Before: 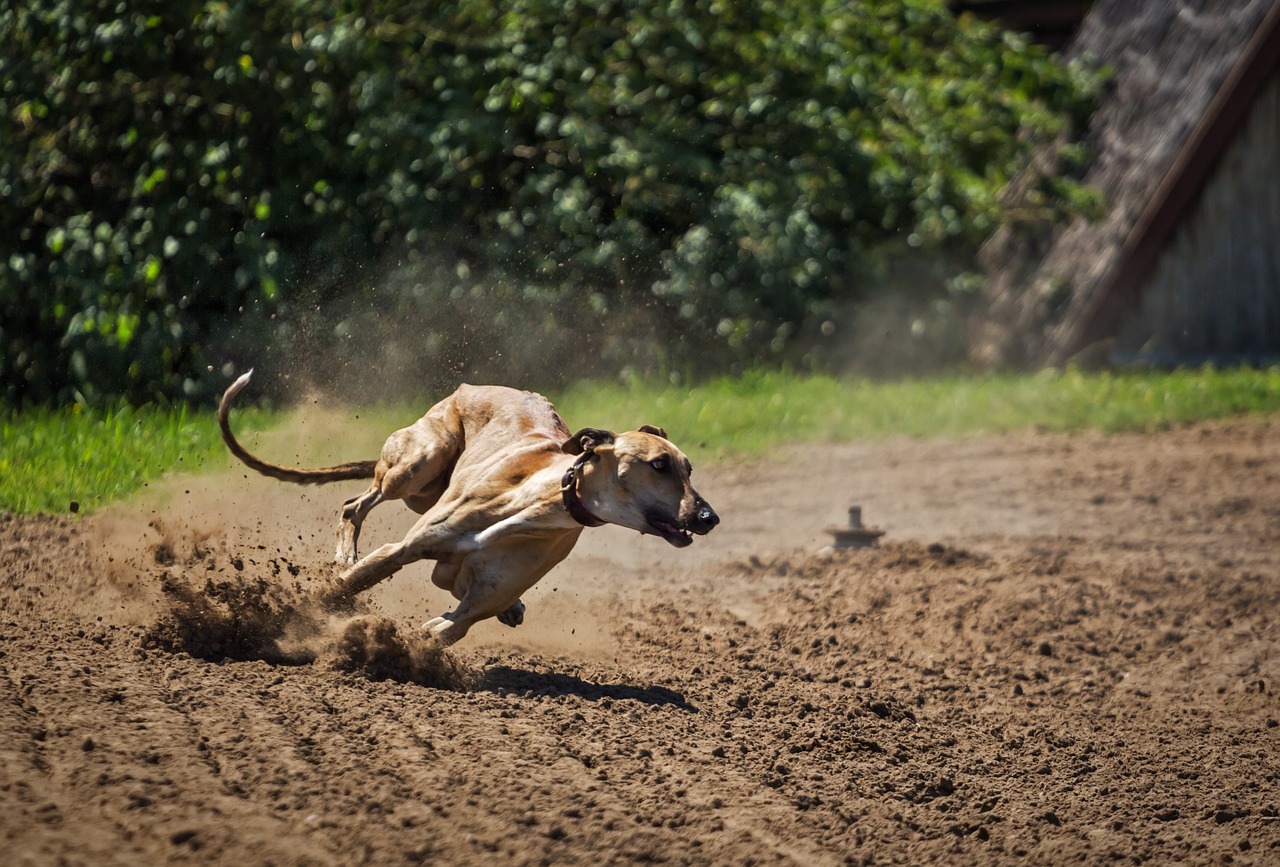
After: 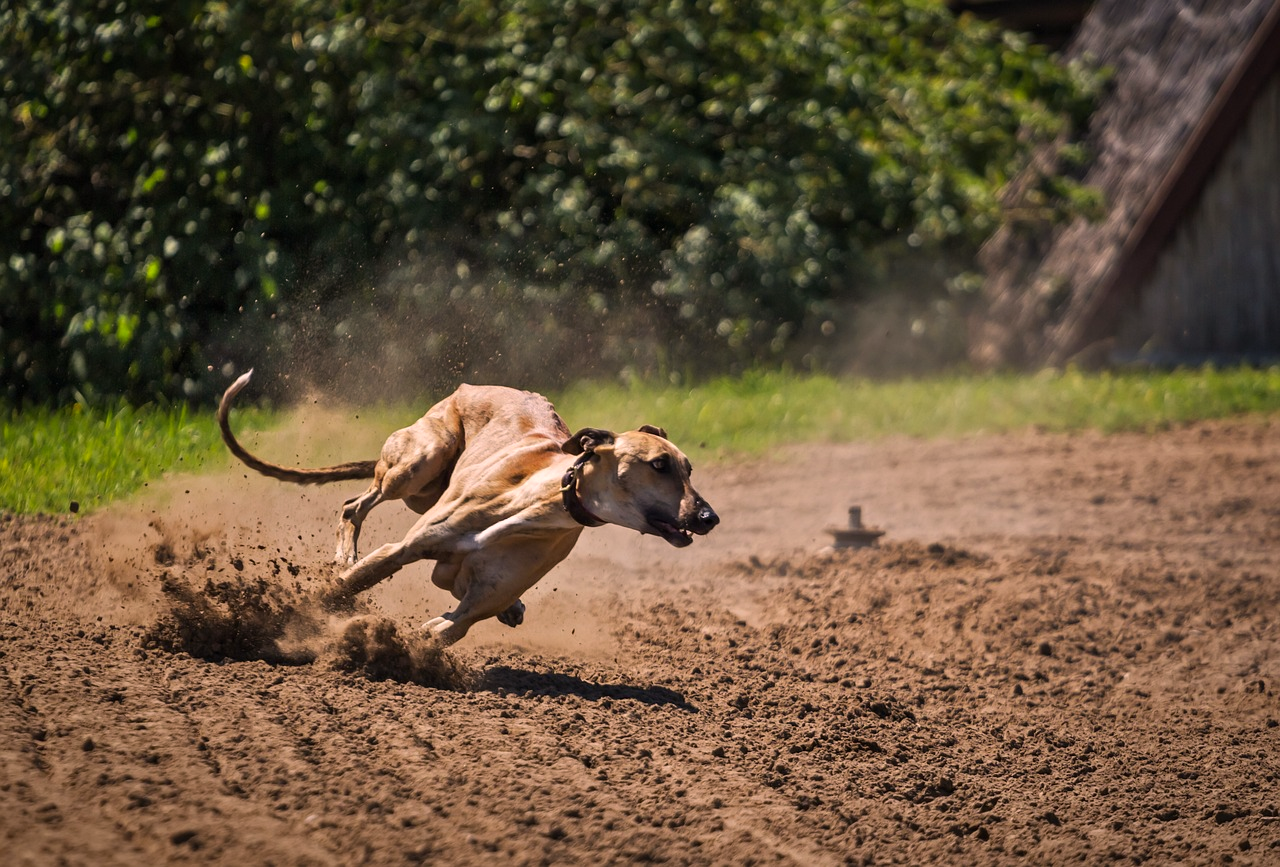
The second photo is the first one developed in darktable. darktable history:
color correction: highlights a* 12.15, highlights b* 5.4
